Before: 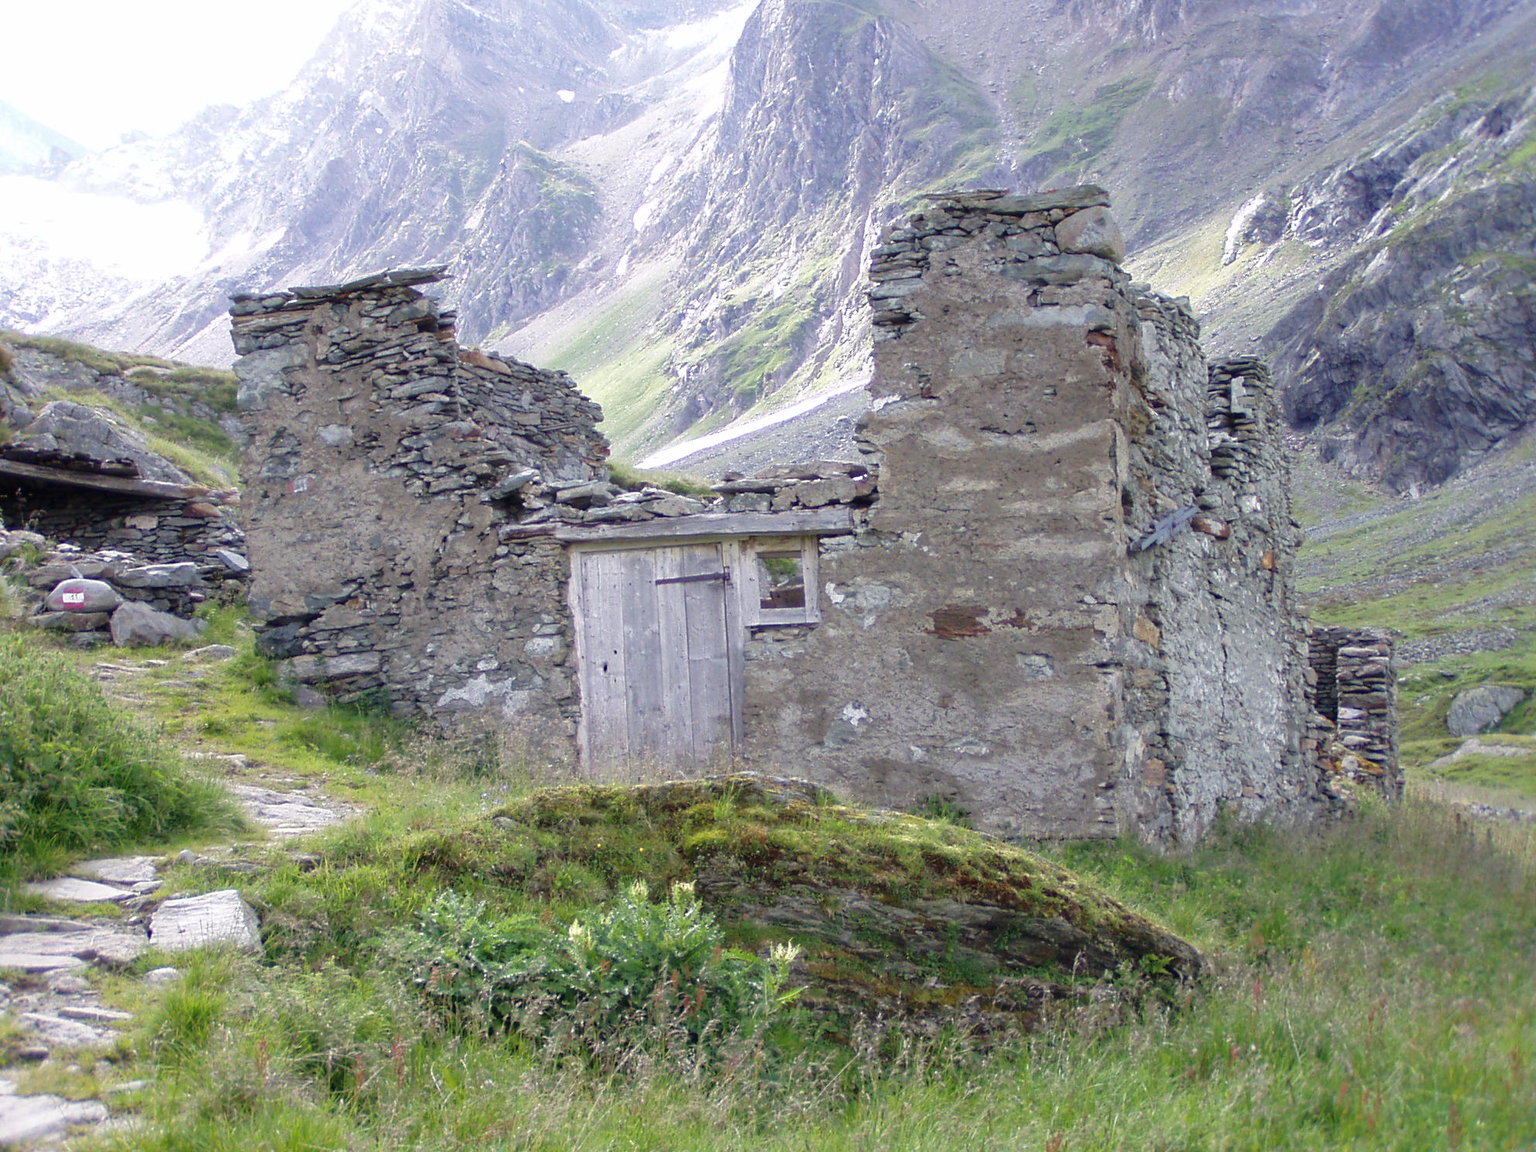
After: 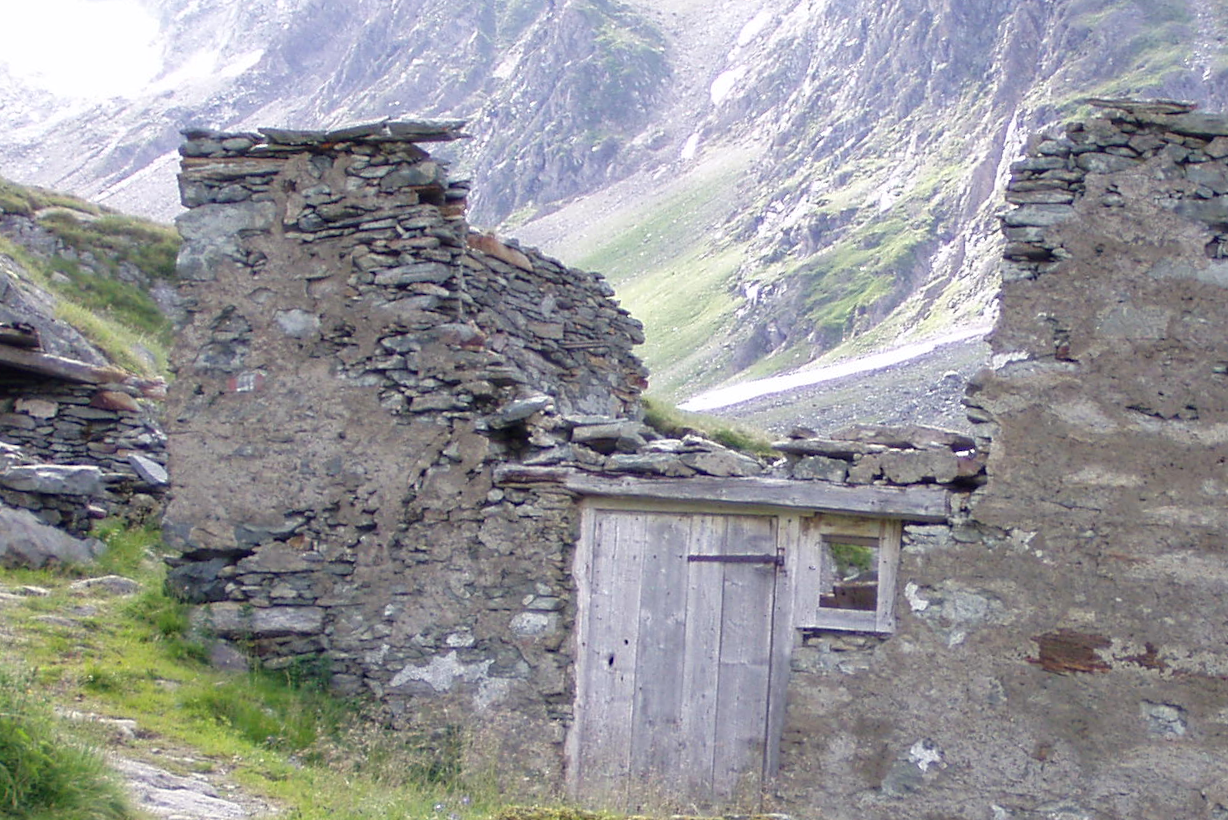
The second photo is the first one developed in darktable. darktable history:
color correction: highlights b* -0.049, saturation 0.993
crop and rotate: angle -6.32°, left 2.112%, top 6.674%, right 27.256%, bottom 30.415%
